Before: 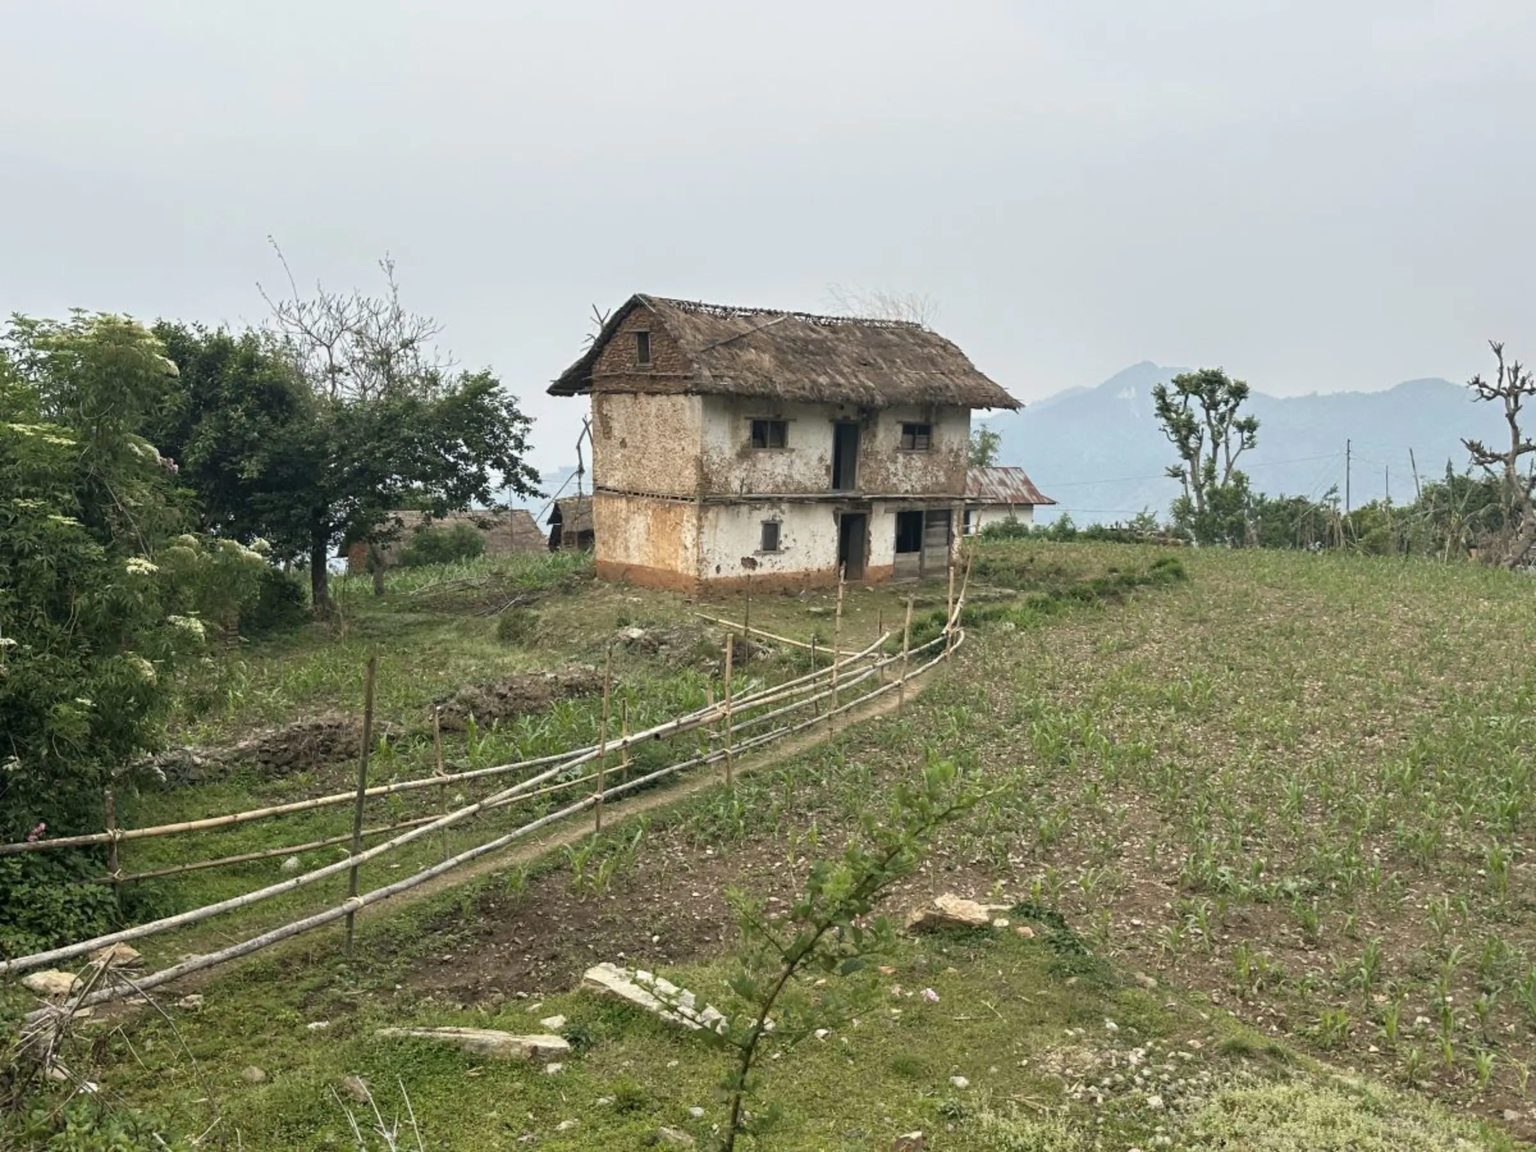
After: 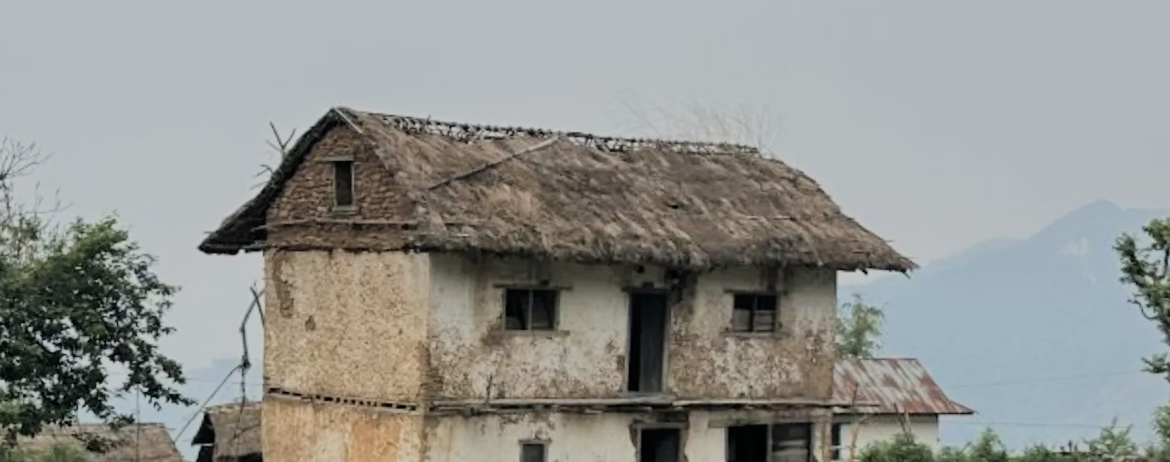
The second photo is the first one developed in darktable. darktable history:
crop: left 28.64%, top 16.832%, right 26.637%, bottom 58.055%
filmic rgb: black relative exposure -6.15 EV, white relative exposure 6.96 EV, hardness 2.23, color science v6 (2022)
rotate and perspective: rotation 0.128°, lens shift (vertical) -0.181, lens shift (horizontal) -0.044, shear 0.001, automatic cropping off
